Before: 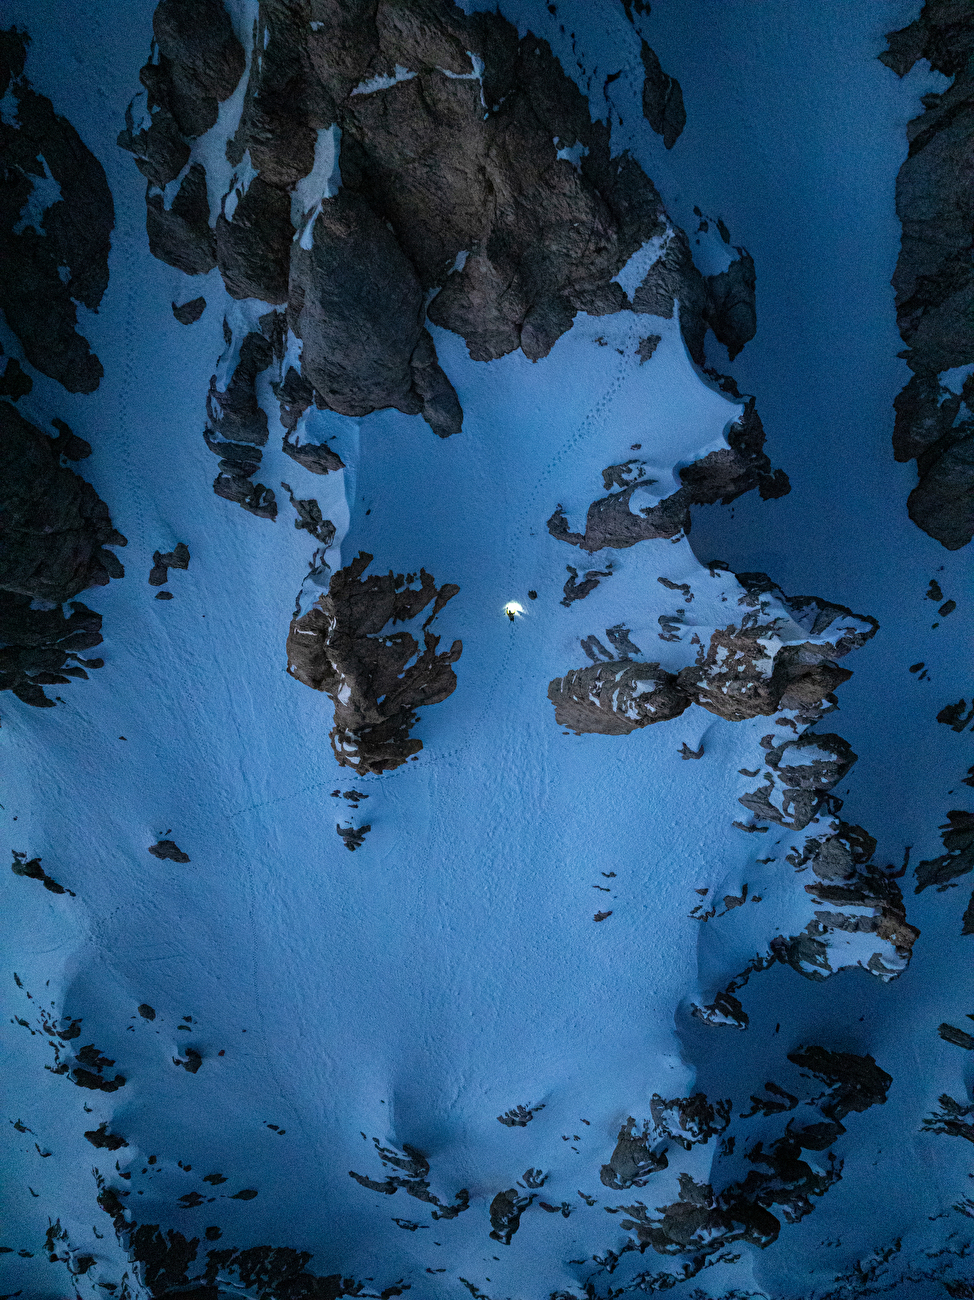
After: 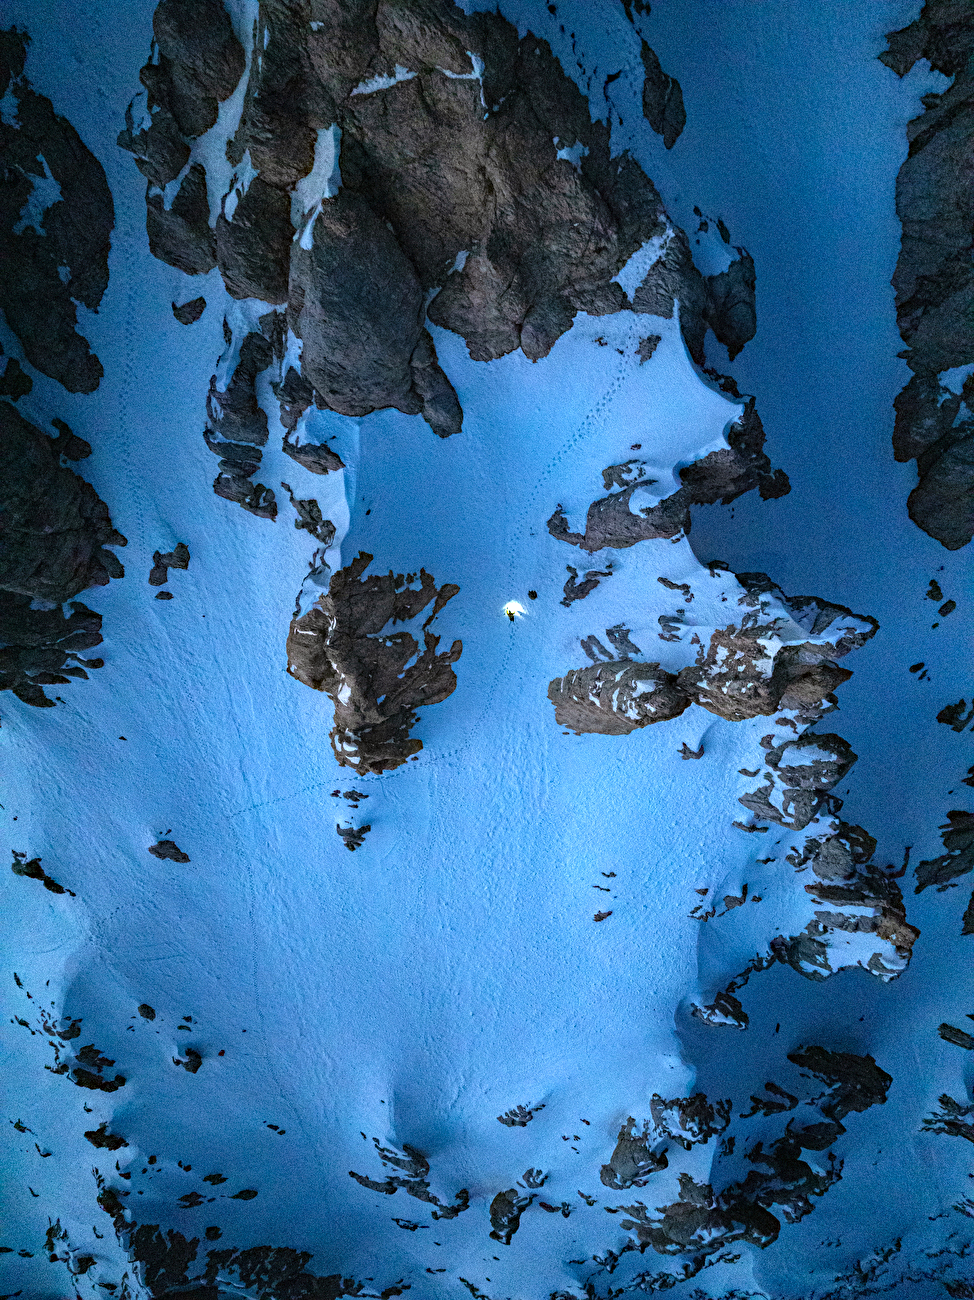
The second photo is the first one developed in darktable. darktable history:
haze removal: compatibility mode true, adaptive false
exposure: black level correction 0, exposure 0.877 EV, compensate exposure bias true, compensate highlight preservation false
